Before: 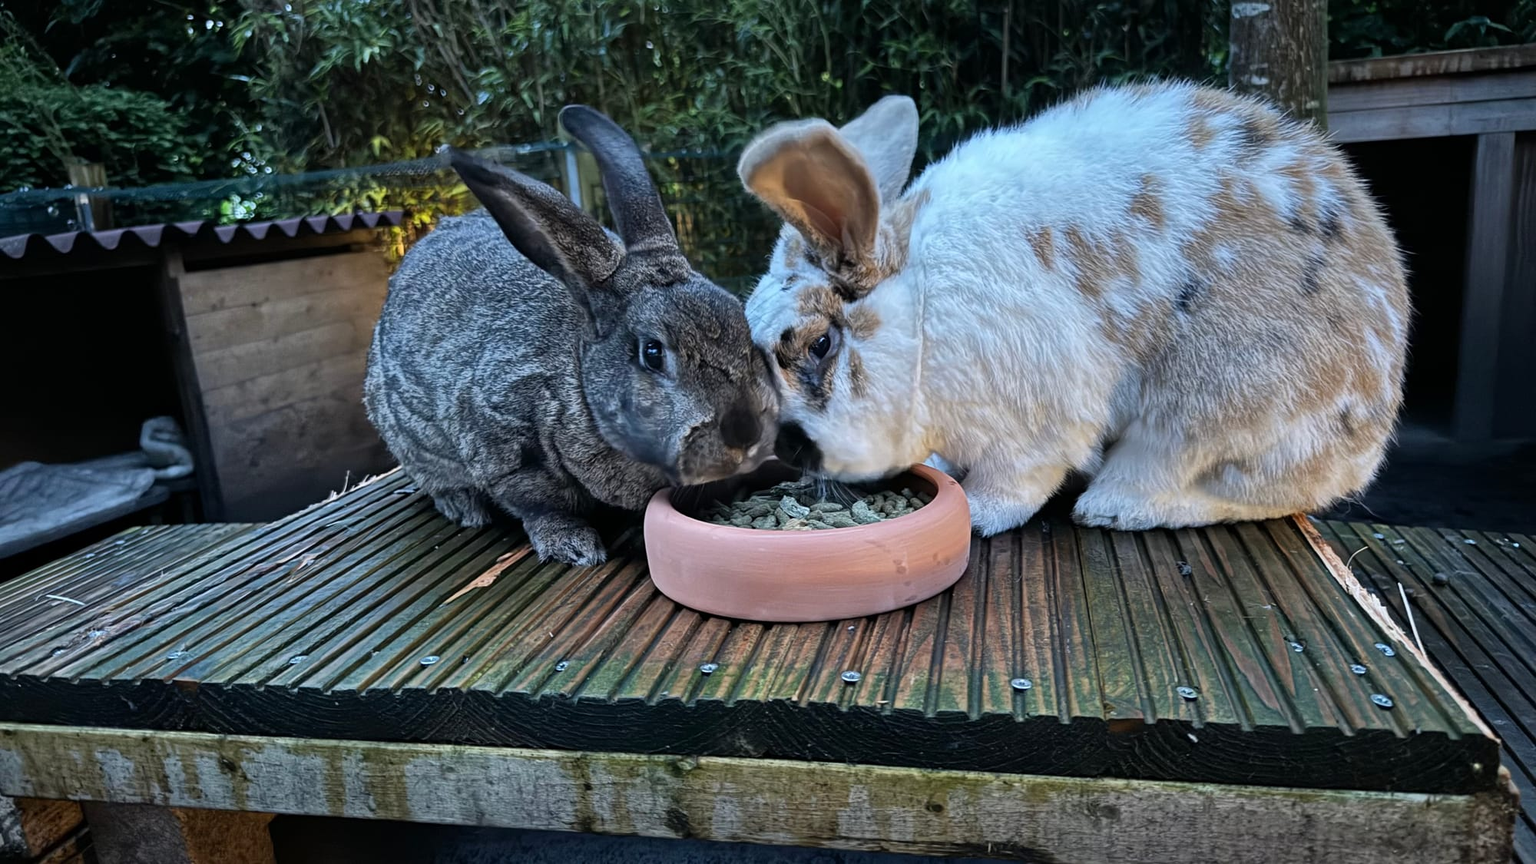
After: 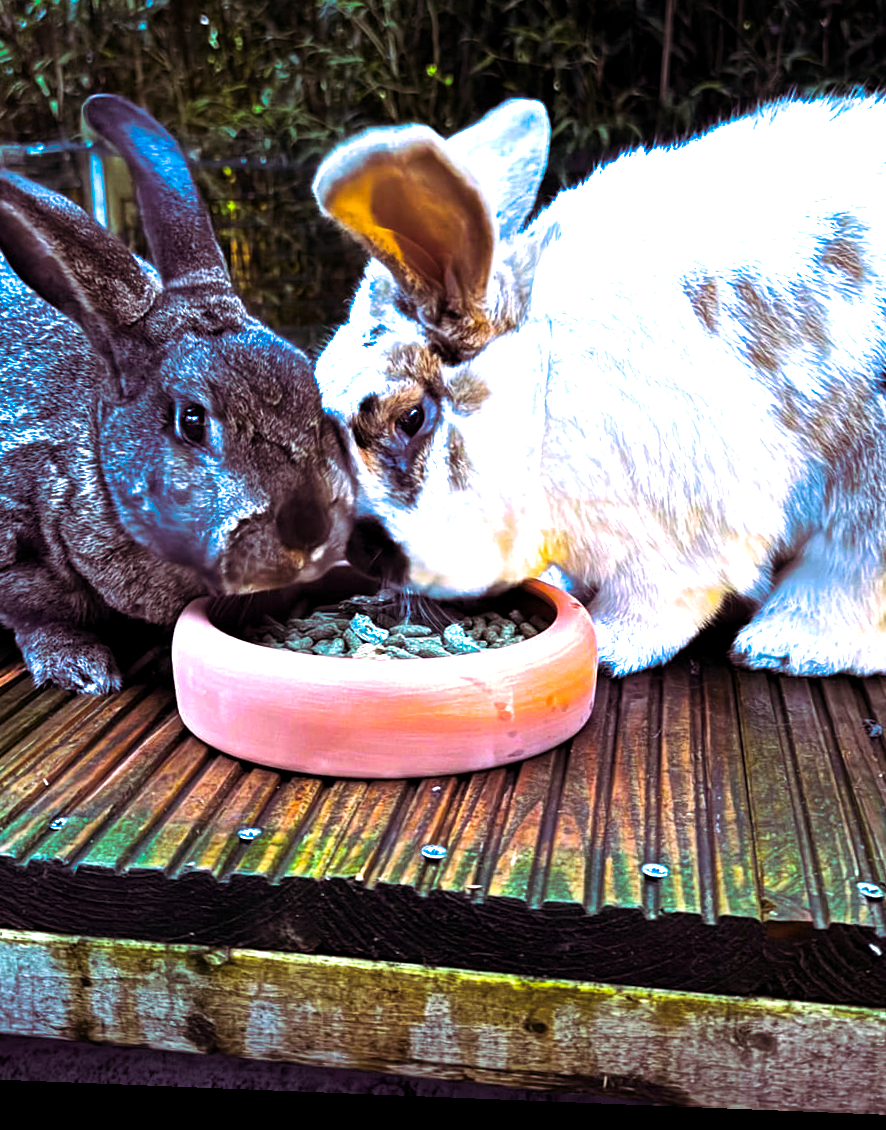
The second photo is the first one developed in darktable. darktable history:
crop: left 33.452%, top 6.025%, right 23.155%
color balance rgb: linear chroma grading › global chroma 20%, perceptual saturation grading › global saturation 65%, perceptual saturation grading › highlights 50%, perceptual saturation grading › shadows 30%, perceptual brilliance grading › global brilliance 12%, perceptual brilliance grading › highlights 15%, global vibrance 20%
split-toning: highlights › hue 298.8°, highlights › saturation 0.73, compress 41.76%
exposure: black level correction 0.001, compensate highlight preservation false
rotate and perspective: rotation 2.27°, automatic cropping off
tone equalizer: -8 EV -0.417 EV, -7 EV -0.389 EV, -6 EV -0.333 EV, -5 EV -0.222 EV, -3 EV 0.222 EV, -2 EV 0.333 EV, -1 EV 0.389 EV, +0 EV 0.417 EV, edges refinement/feathering 500, mask exposure compensation -1.57 EV, preserve details no
